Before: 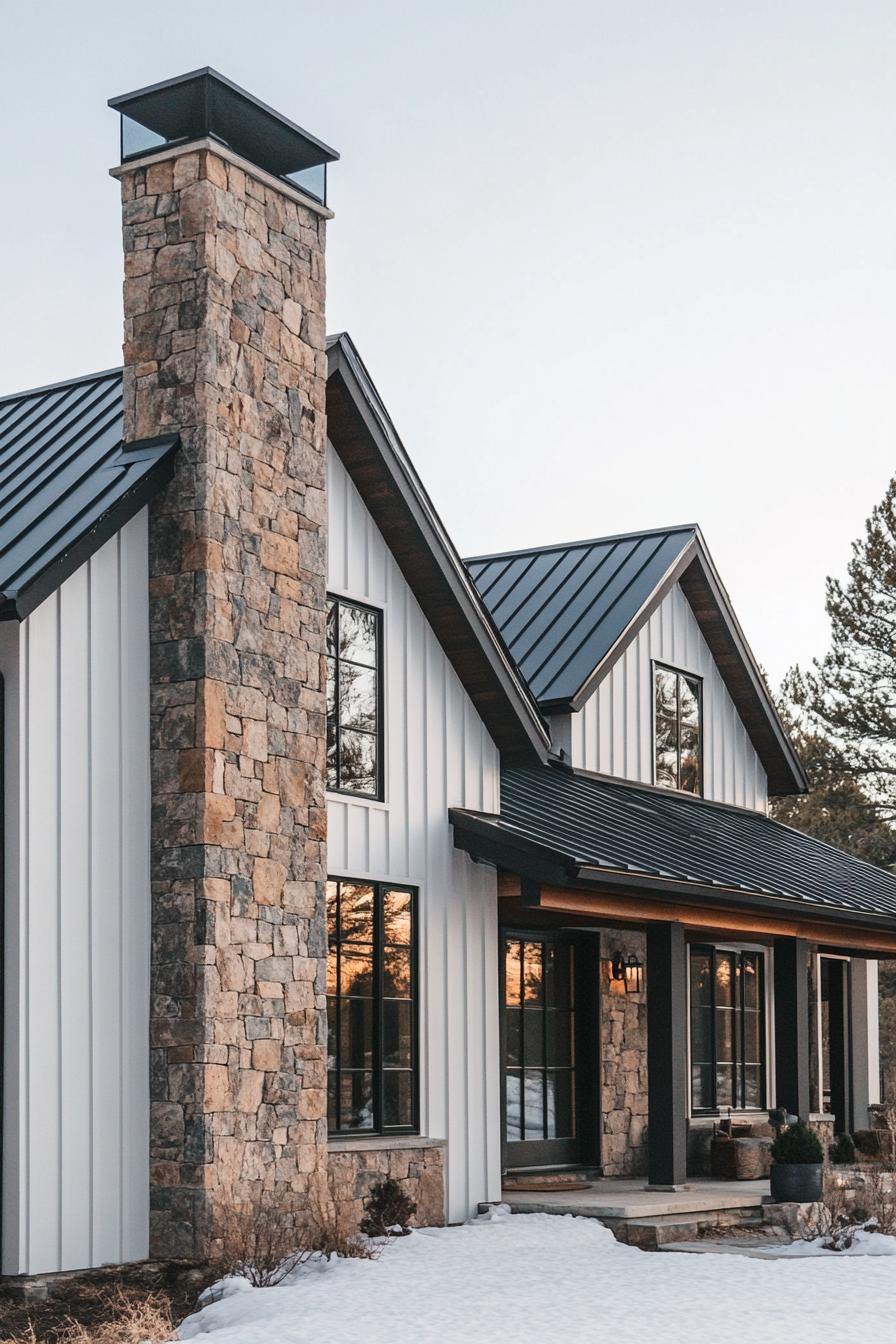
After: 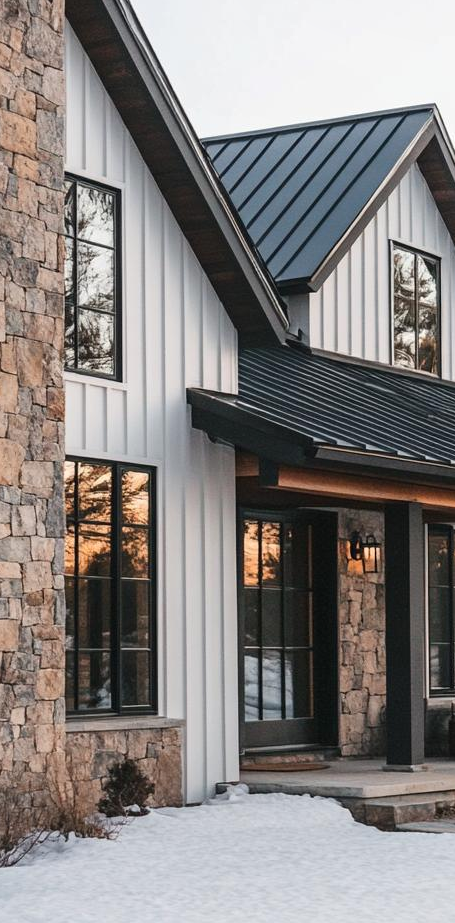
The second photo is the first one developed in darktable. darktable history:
shadows and highlights: shadows 36.59, highlights -27.34, soften with gaussian
crop and rotate: left 29.319%, top 31.301%, right 19.841%
tone equalizer: on, module defaults
